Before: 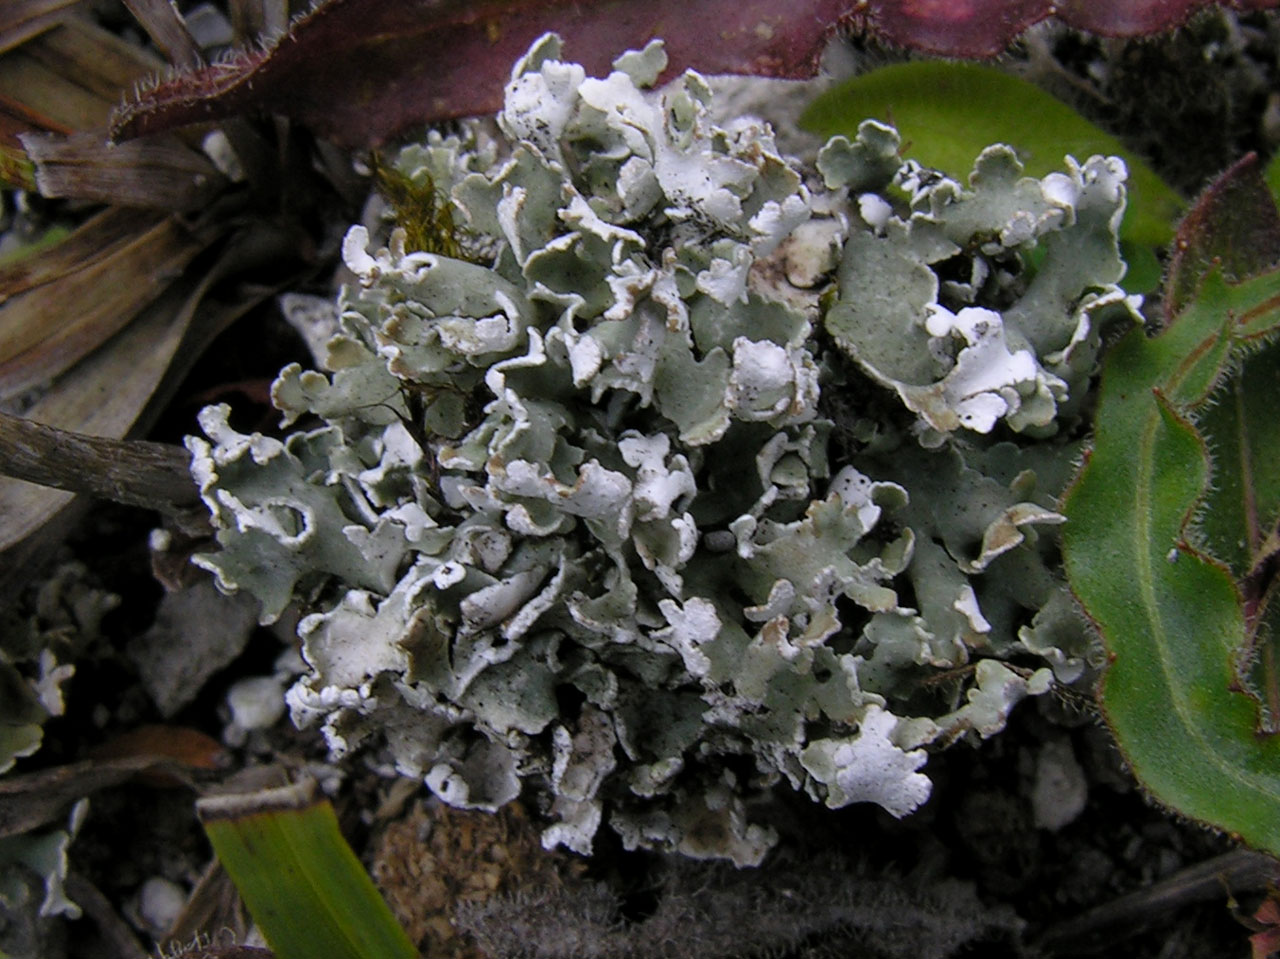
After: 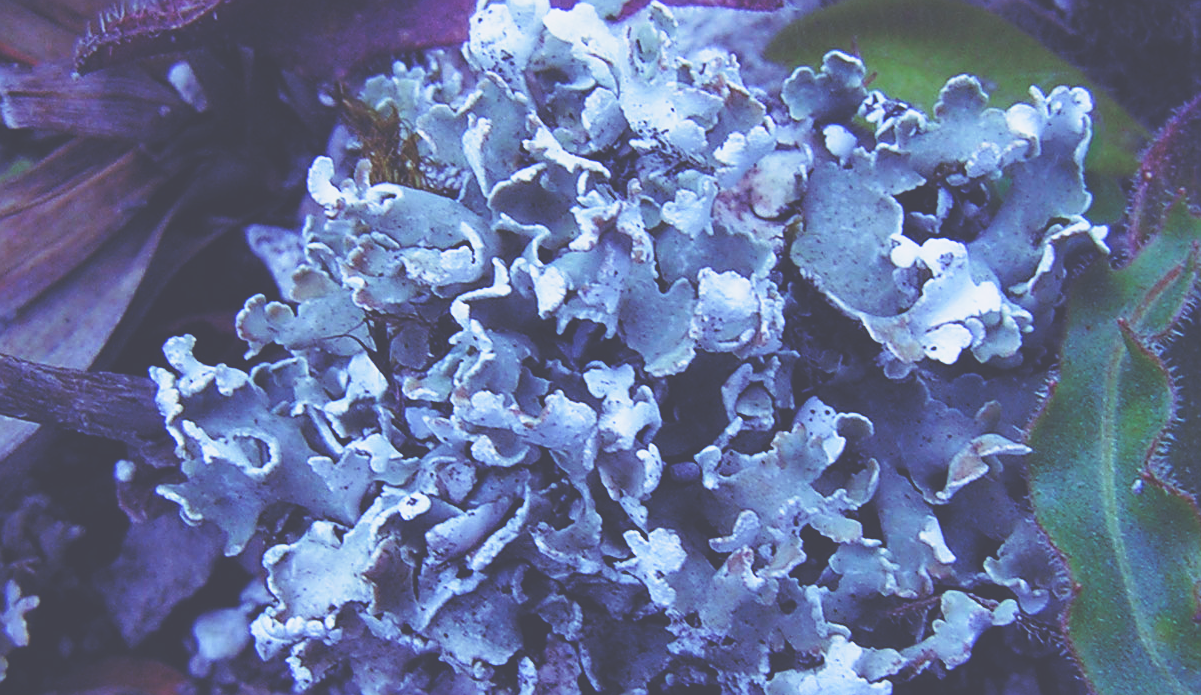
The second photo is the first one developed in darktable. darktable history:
base curve: curves: ch0 [(0, 0) (0.005, 0.002) (0.15, 0.3) (0.4, 0.7) (0.75, 0.95) (1, 1)], preserve colors none
crop: left 2.737%, top 7.287%, right 3.421%, bottom 20.179%
rgb curve: curves: ch0 [(0, 0.186) (0.314, 0.284) (0.576, 0.466) (0.805, 0.691) (0.936, 0.886)]; ch1 [(0, 0.186) (0.314, 0.284) (0.581, 0.534) (0.771, 0.746) (0.936, 0.958)]; ch2 [(0, 0.216) (0.275, 0.39) (1, 1)], mode RGB, independent channels, compensate middle gray true, preserve colors none
sharpen: on, module defaults
contrast brightness saturation: contrast -0.1, brightness 0.05, saturation 0.08
white balance: red 1.042, blue 1.17
